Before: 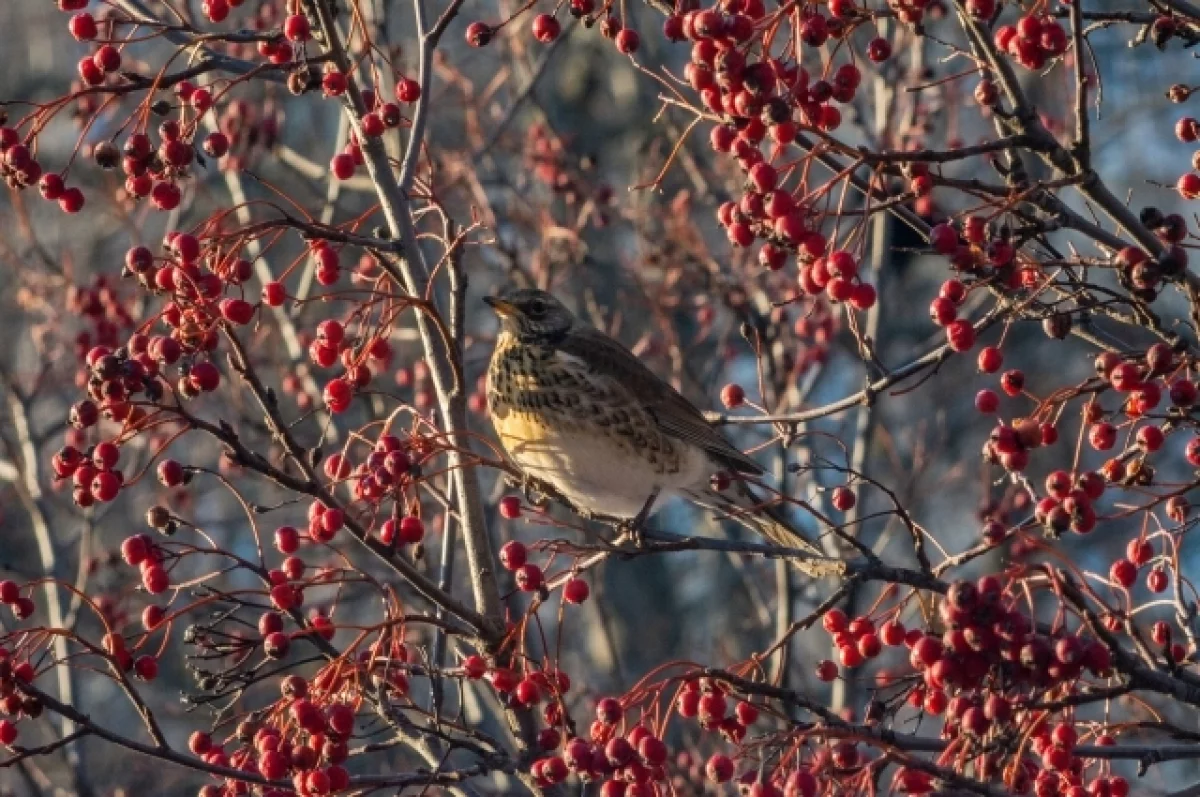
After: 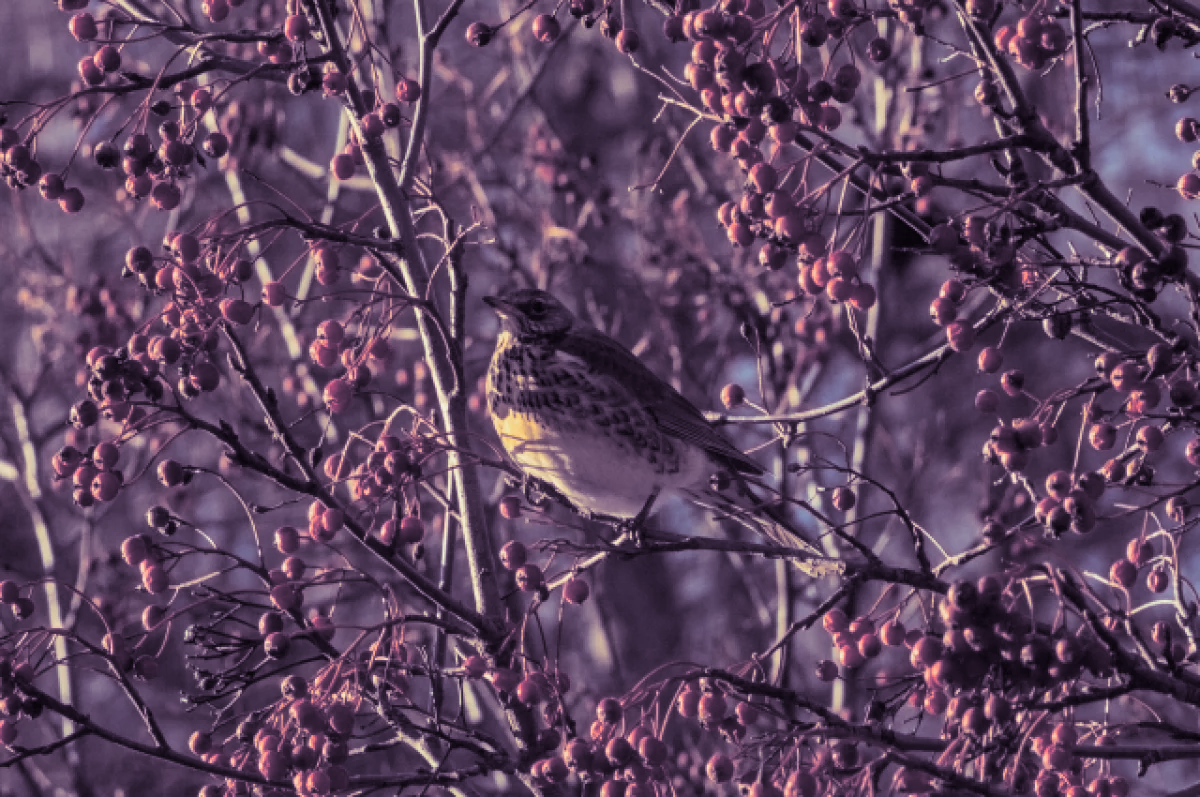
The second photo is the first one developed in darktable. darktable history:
split-toning: shadows › hue 266.4°, shadows › saturation 0.4, highlights › hue 61.2°, highlights › saturation 0.3, compress 0%
tone equalizer: -8 EV -1.84 EV, -7 EV -1.16 EV, -6 EV -1.62 EV, smoothing diameter 25%, edges refinement/feathering 10, preserve details guided filter
